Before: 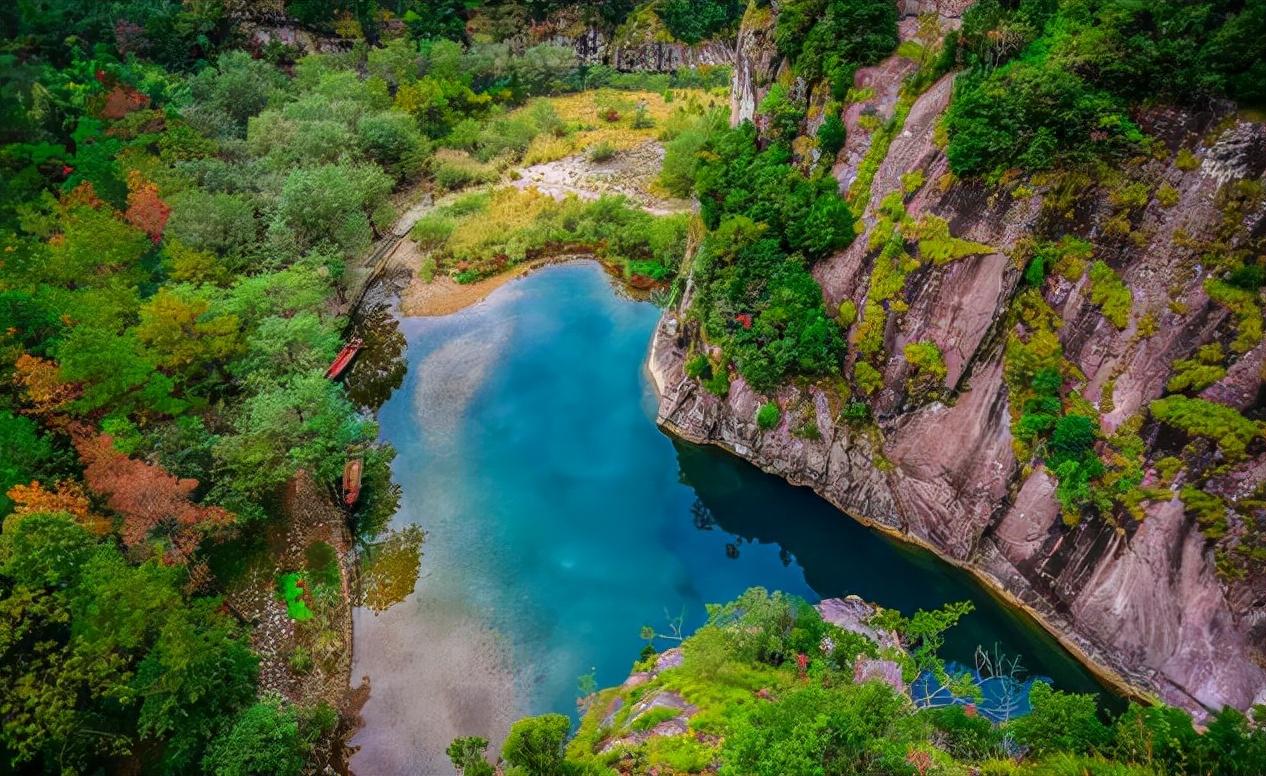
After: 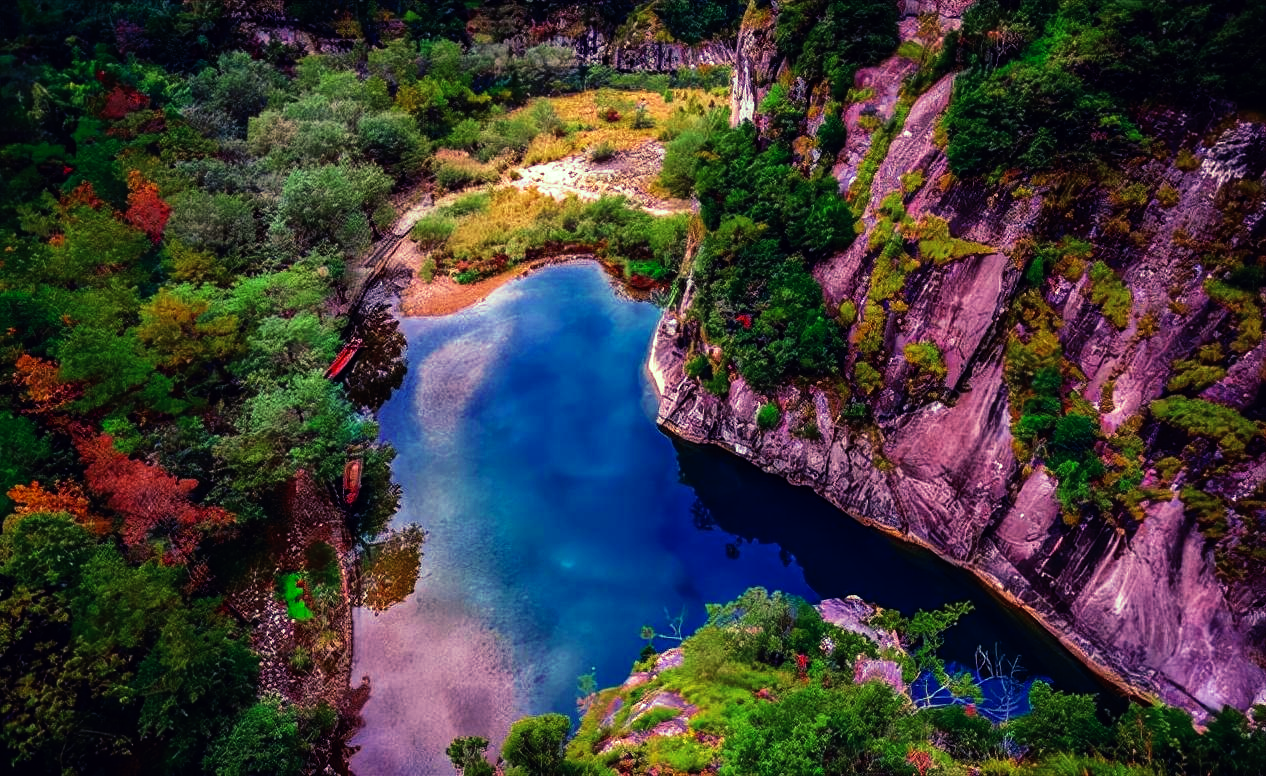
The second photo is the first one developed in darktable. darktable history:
tone curve: curves: ch0 [(0, 0) (0.003, 0.001) (0.011, 0.002) (0.025, 0.002) (0.044, 0.006) (0.069, 0.01) (0.1, 0.017) (0.136, 0.023) (0.177, 0.038) (0.224, 0.066) (0.277, 0.118) (0.335, 0.185) (0.399, 0.264) (0.468, 0.365) (0.543, 0.475) (0.623, 0.606) (0.709, 0.759) (0.801, 0.923) (0.898, 0.999) (1, 1)], preserve colors none
color look up table: target L [84.34, 86.42, 82.74, 78.23, 77.36, 77.55, 69.22, 68.08, 60.23, 41.47, 39.39, 38.21, 17.09, 200.01, 96.96, 84.39, 73.1, 69.47, 70.18, 70.78, 58.17, 56.4, 56.41, 54.58, 46.26, 45.15, 32.41, 12.81, 83.65, 67.43, 62.96, 58.28, 54.43, 54.29, 40.75, 41.17, 45.77, 40.78, 33.6, 28.73, 28.69, 9.947, 79.24, 80.65, 72.5, 59.29, 52.54, 29.31, 4.425], target a [-9.094, -8.614, -12.67, -37.15, -45.33, 0.31, -38.28, -25.23, -31.85, -25.01, -6.179, -5.887, -14.93, 0, -28.84, -4.584, 16.76, 17.88, 15.74, 11.11, 50.19, 52.29, 33.78, 50.97, 26.58, 19.54, 34.38, 18.2, 3.775, 24.65, 44.77, 56.1, 41.82, 55.65, 41.15, 36.54, 44.47, 9.029, 34.36, 36.45, 38.94, 27.39, -28.9, -17.82, -27.93, -7.792, 7.64, 18.81, 7.235], target b [33.14, 0.604, 54.03, 11.43, 47.15, 51.56, 37.26, 15.32, 37.22, 20.48, 22.11, -12.28, 5.419, 0, 18.5, 17.26, 5.412, 41.37, 21.57, 0.403, 7.297, 46.89, 3.822, 34.92, 29.05, 7.174, 34.92, 11.44, -3.695, -25.6, -19.28, -17.93, -13.83, -47.08, -64.91, -48.51, 8.017, -14.13, -16.83, -52.8, -52.86, -35.14, -11.8, -7.653, -1.388, -10.48, -31.84, -40.01, -22.83], num patches 49
